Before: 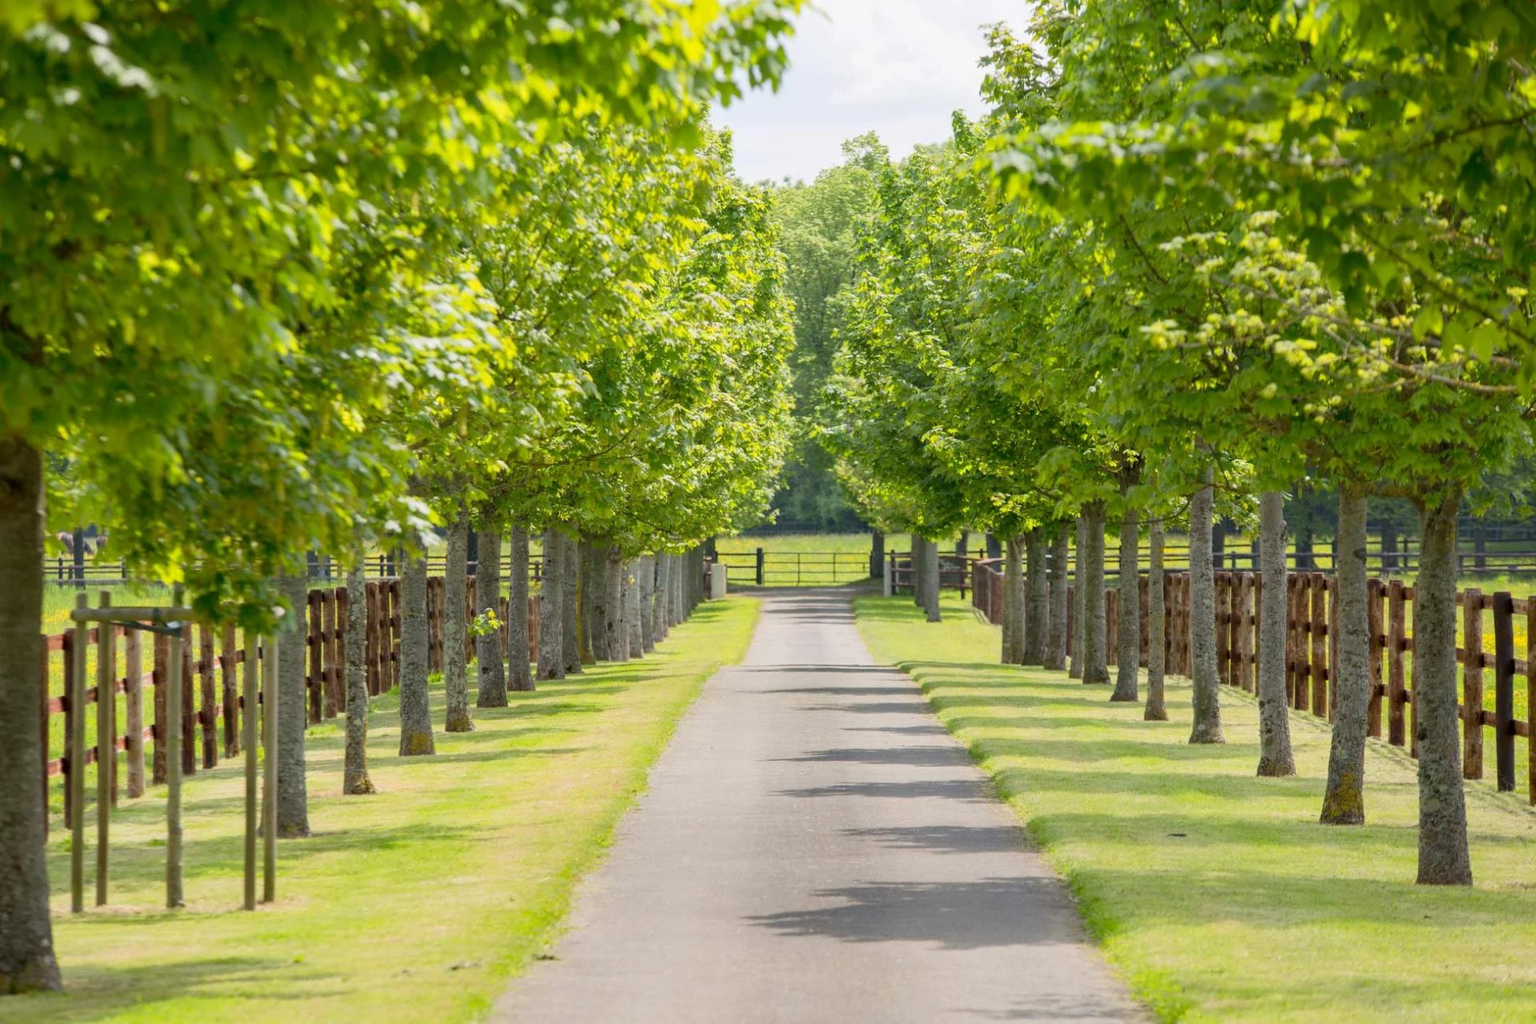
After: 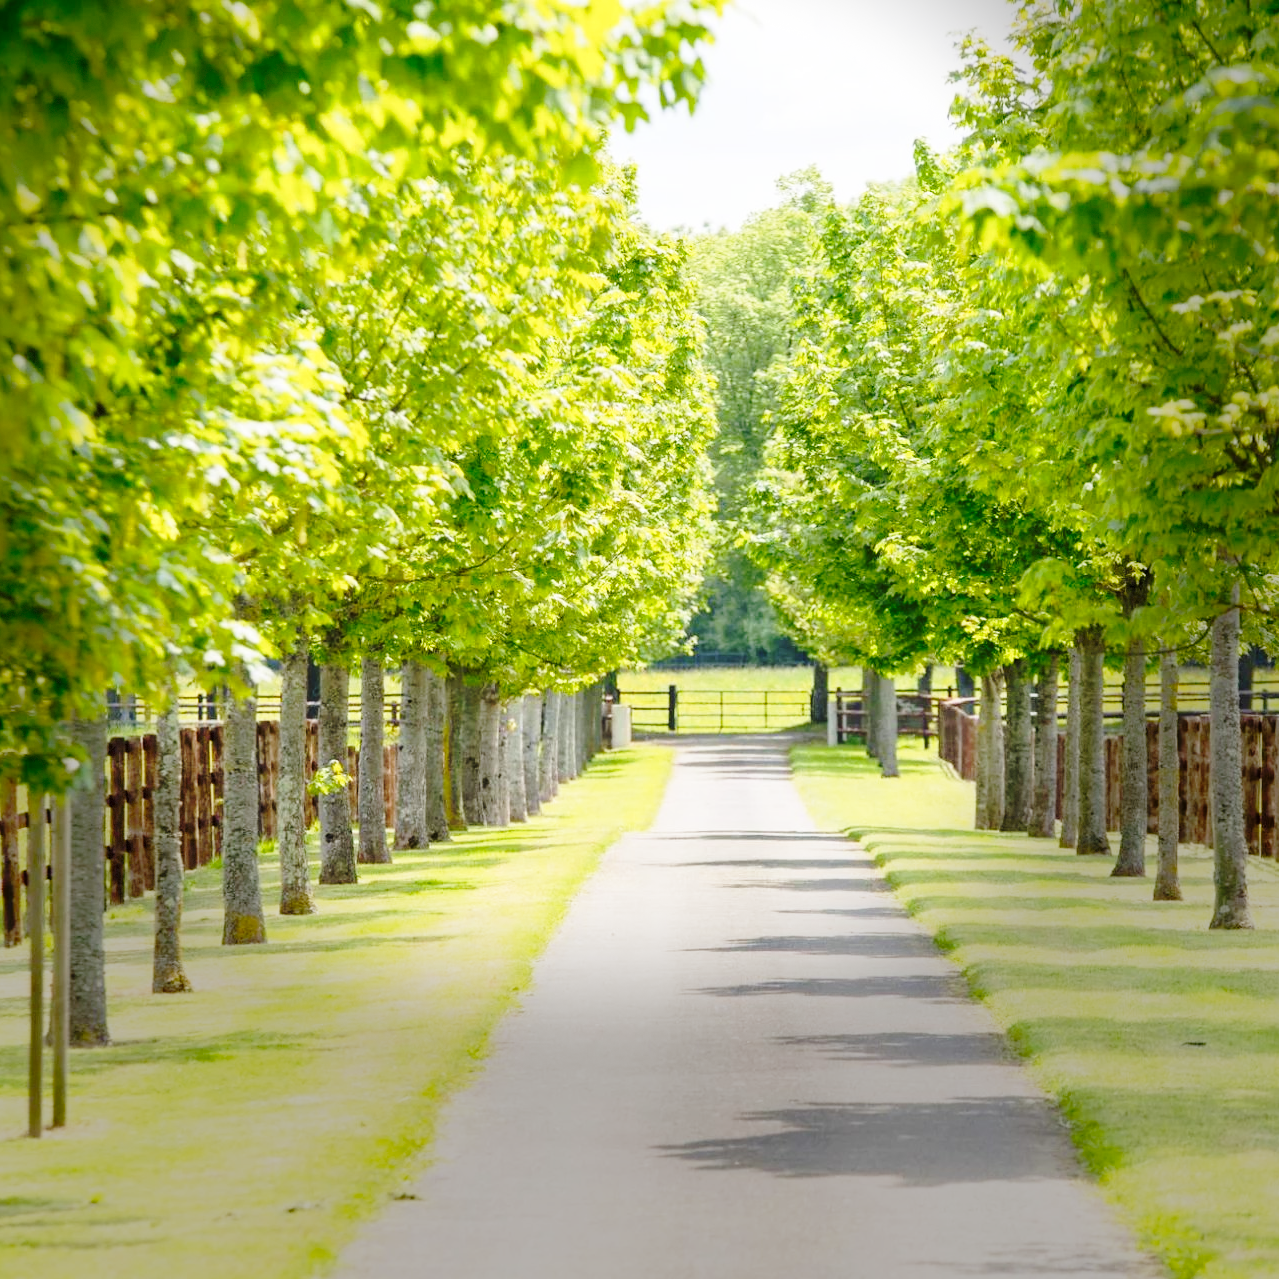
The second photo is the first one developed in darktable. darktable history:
crop and rotate: left 14.436%, right 18.898%
vignetting: fall-off start 68.33%, fall-off radius 30%, saturation 0.042, center (-0.066, -0.311), width/height ratio 0.992, shape 0.85, dithering 8-bit output
base curve: curves: ch0 [(0, 0) (0.032, 0.037) (0.105, 0.228) (0.435, 0.76) (0.856, 0.983) (1, 1)], preserve colors none
